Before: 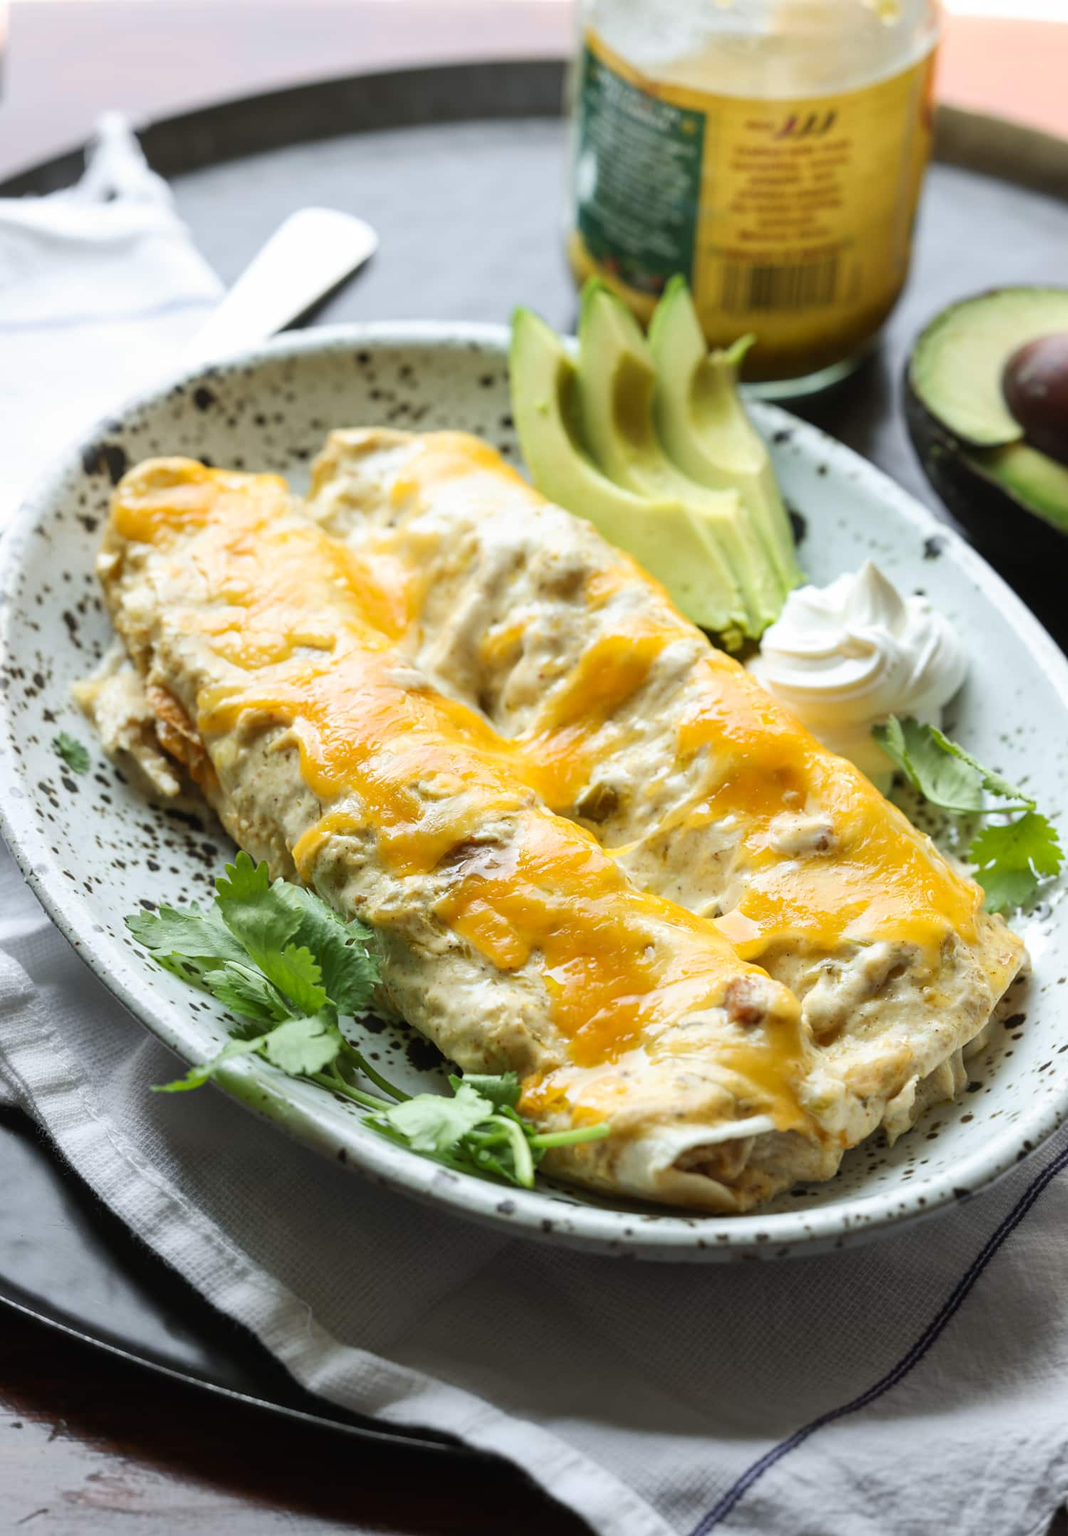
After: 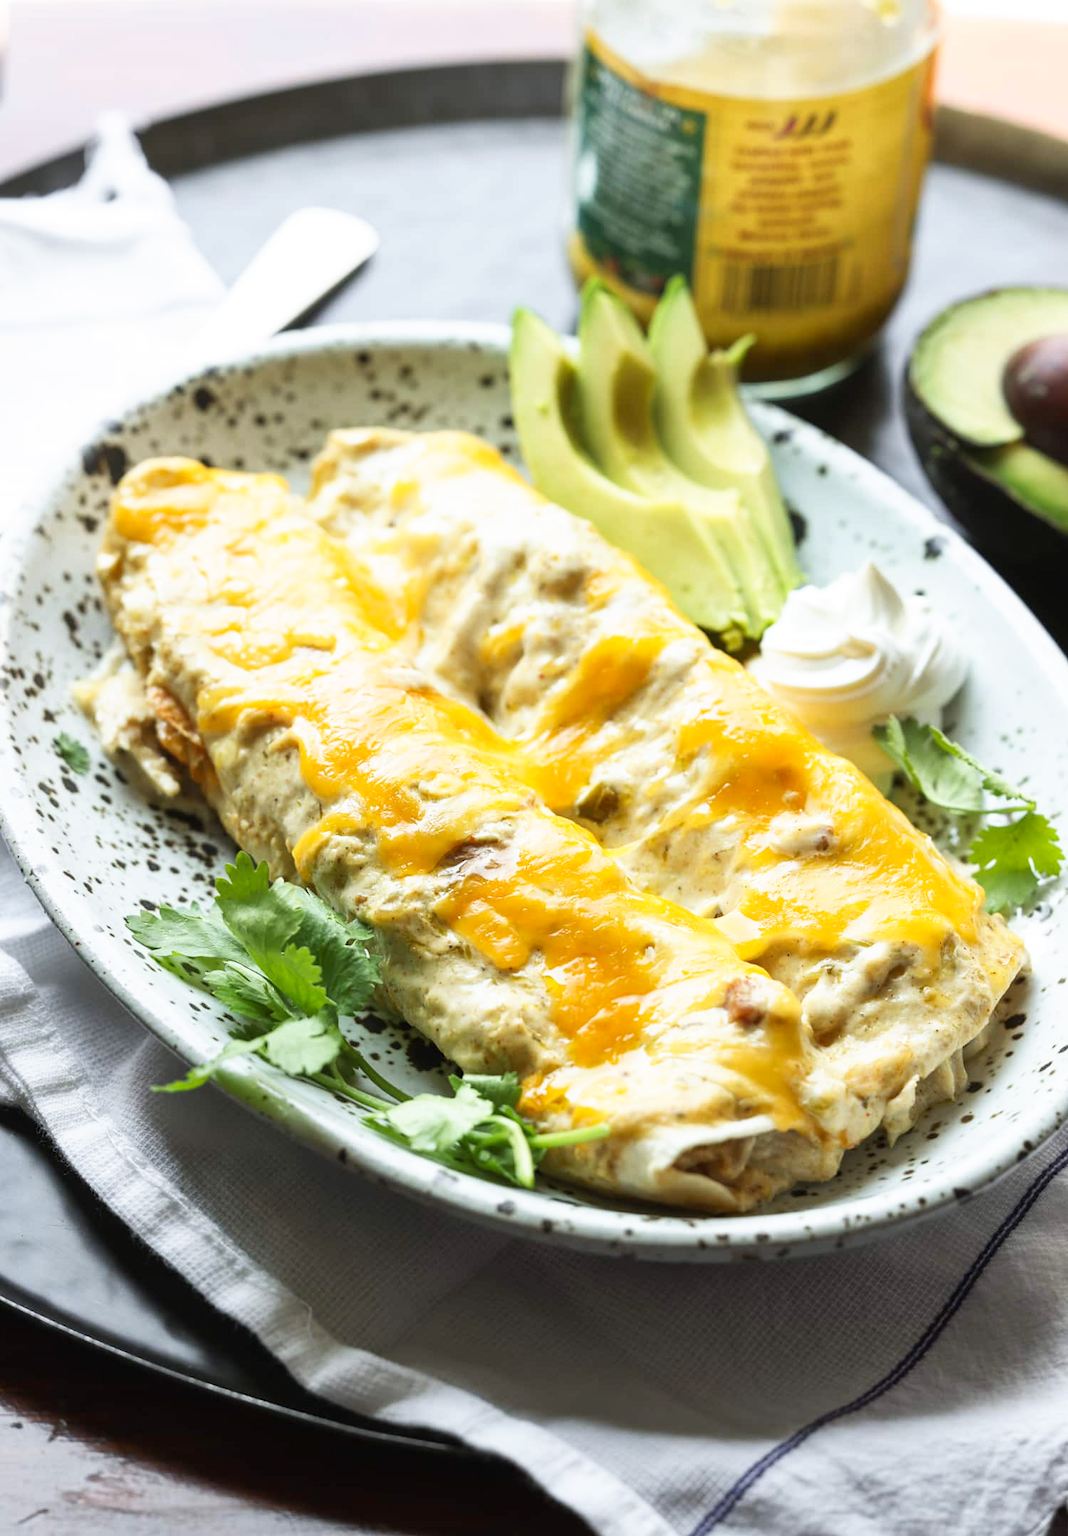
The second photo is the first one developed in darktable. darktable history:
base curve: curves: ch0 [(0, 0) (0.688, 0.865) (1, 1)], preserve colors none
